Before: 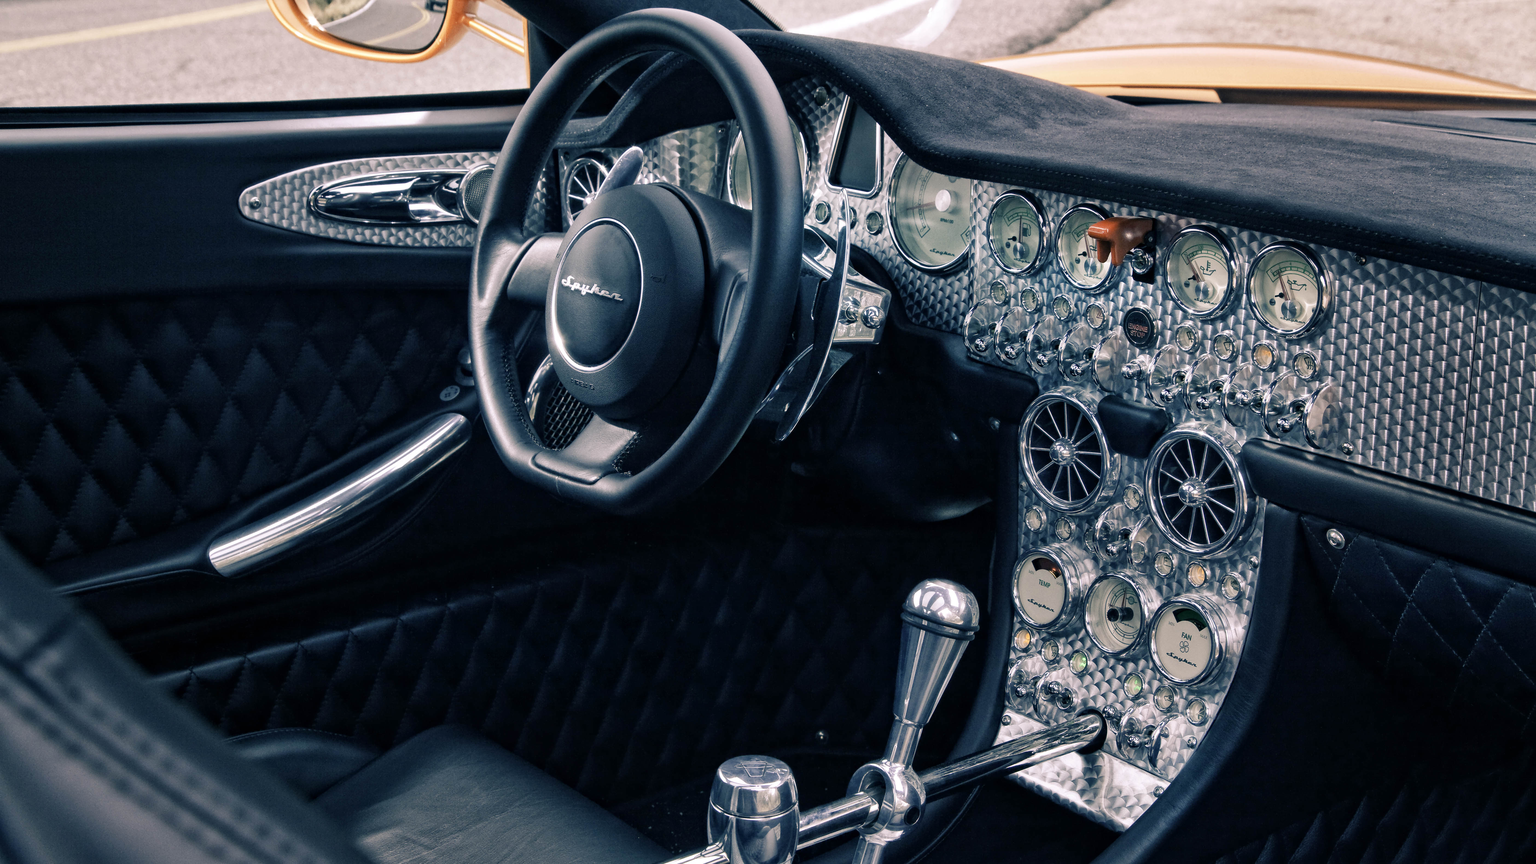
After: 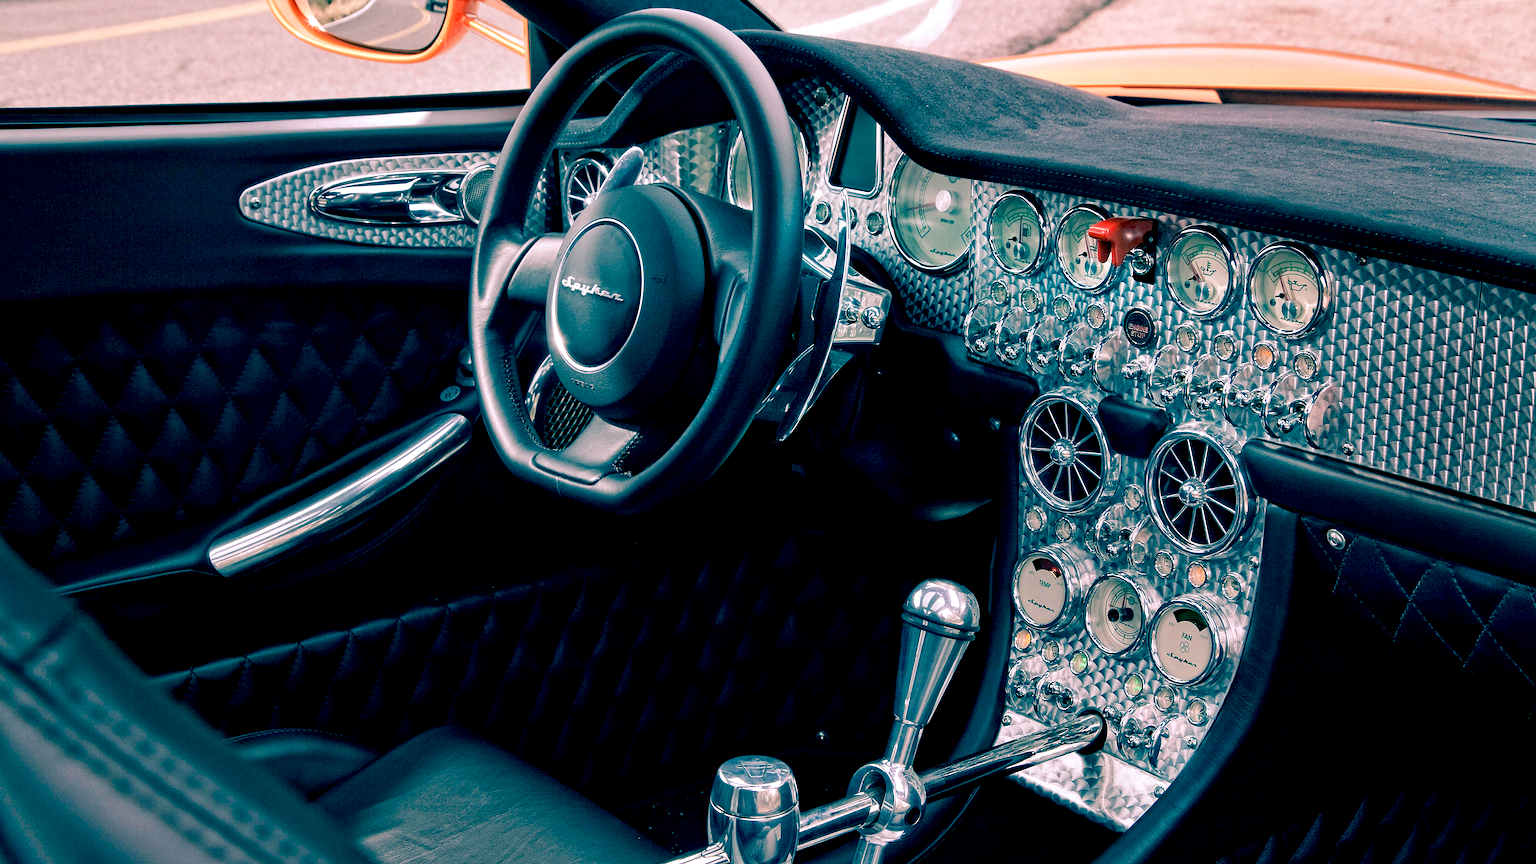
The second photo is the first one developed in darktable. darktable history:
sharpen: amount 0.6
exposure: black level correction 0.009, exposure 0.014 EV, compensate highlight preservation false
haze removal: compatibility mode true, adaptive false
